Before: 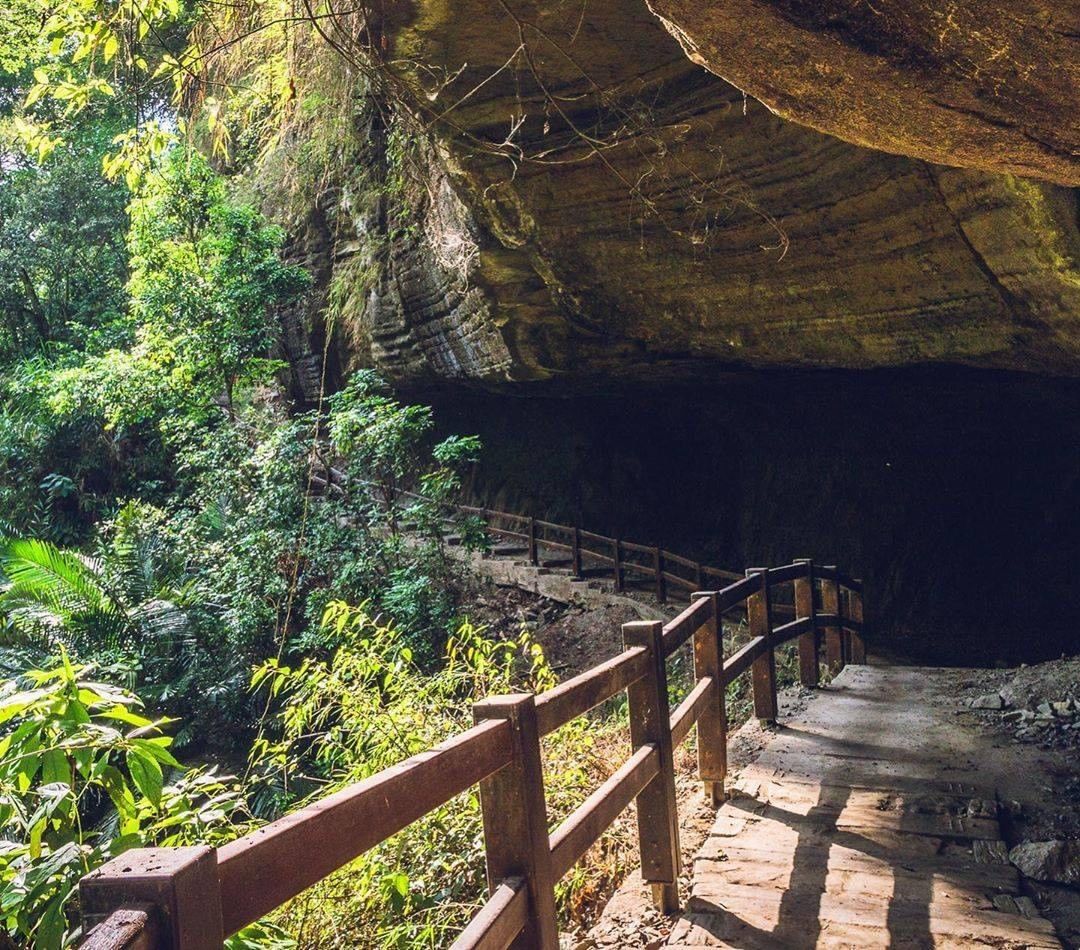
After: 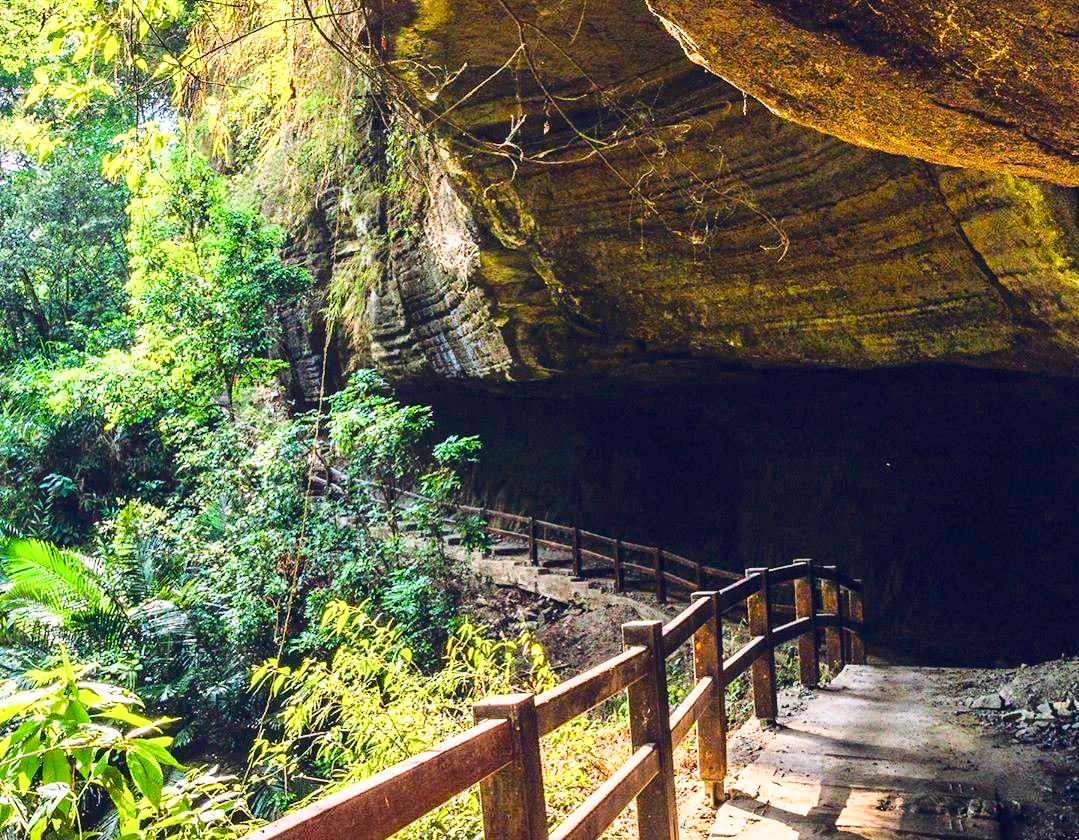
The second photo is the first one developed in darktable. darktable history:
color balance rgb: perceptual saturation grading › global saturation 20%, perceptual saturation grading › highlights -25%, perceptual saturation grading › shadows 50%
base curve: curves: ch0 [(0, 0) (0.032, 0.037) (0.105, 0.228) (0.435, 0.76) (0.856, 0.983) (1, 1)]
crop and rotate: top 0%, bottom 11.49%
